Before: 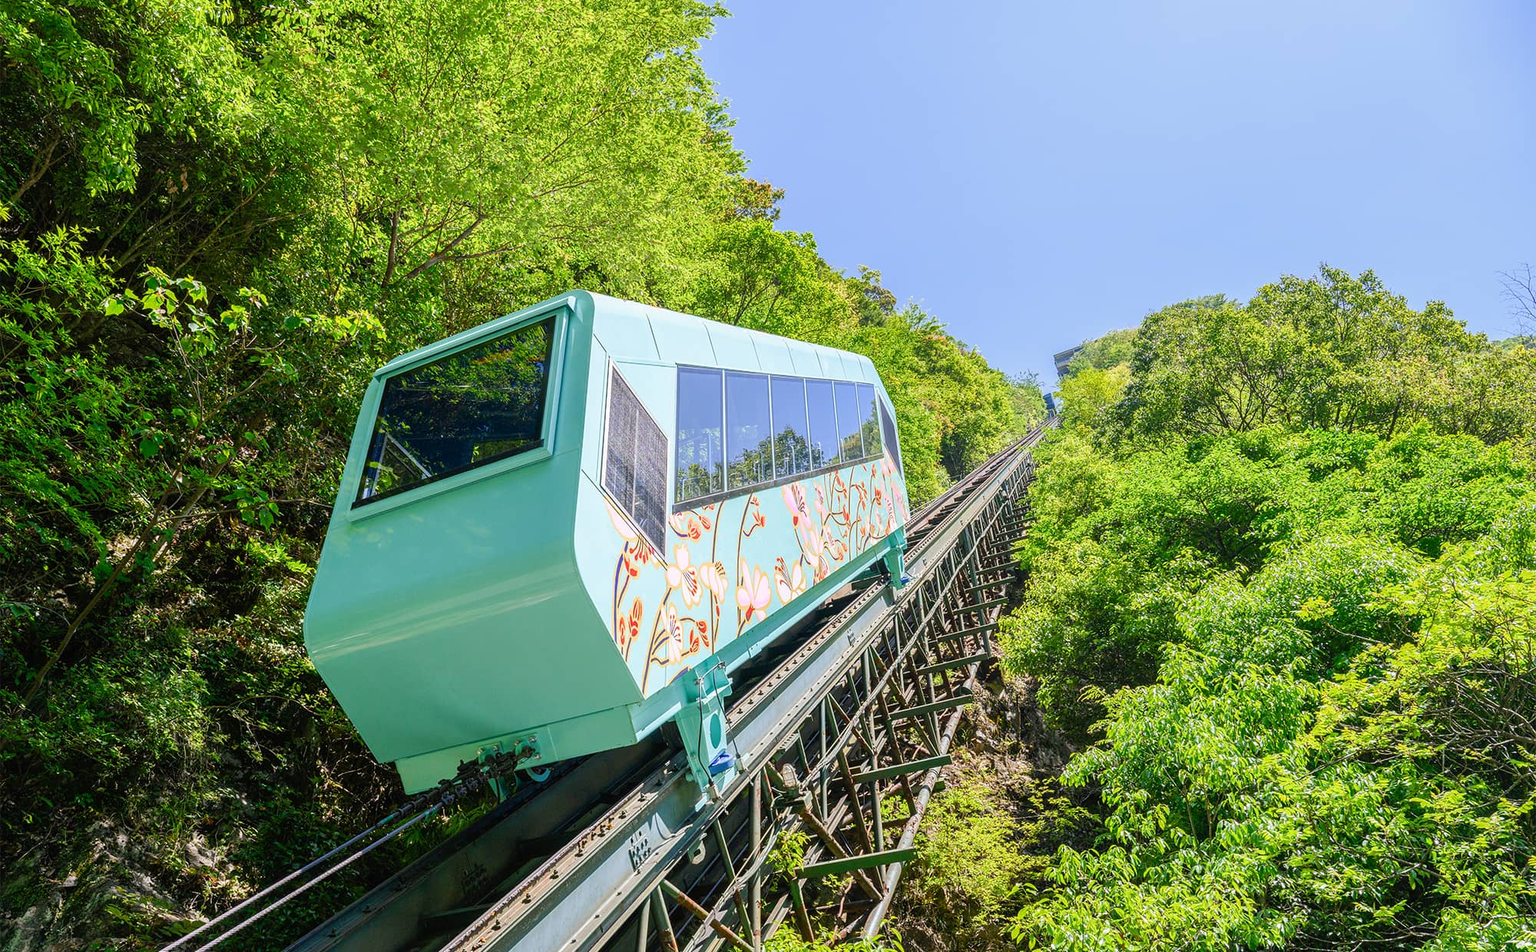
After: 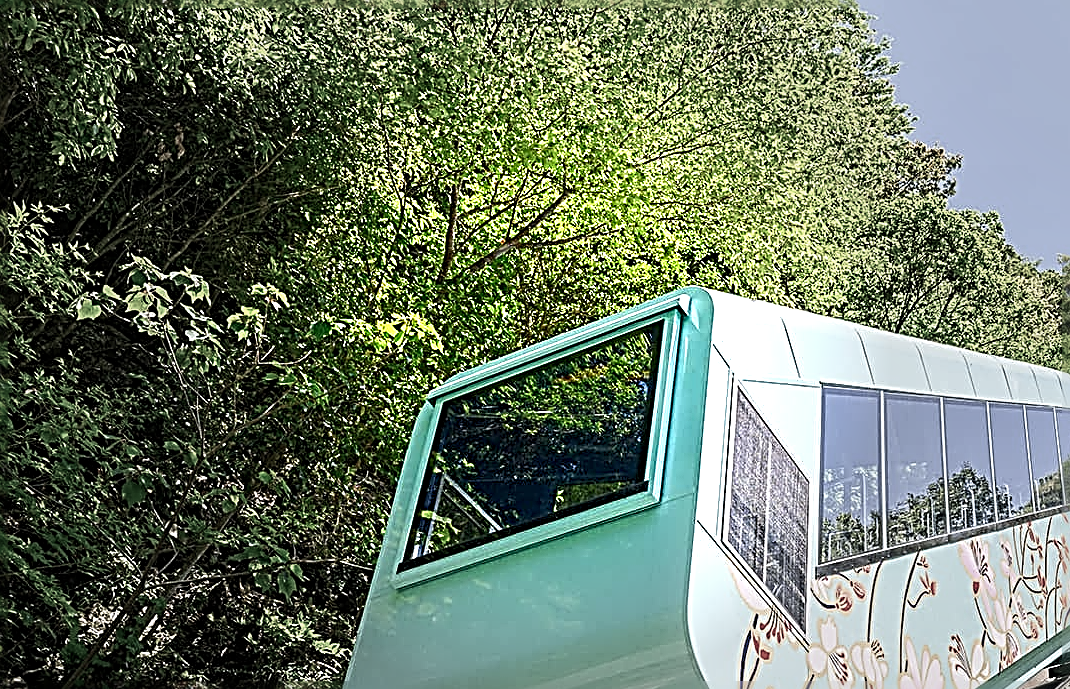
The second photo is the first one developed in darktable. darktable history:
crop and rotate: left 3.037%, top 7.437%, right 43.442%, bottom 36.943%
sharpen: radius 3.171, amount 1.718
levels: gray 50.88%
local contrast: highlights 107%, shadows 100%, detail 131%, midtone range 0.2
vignetting: fall-off start 31.08%, fall-off radius 35.49%, unbound false
tone equalizer: -8 EV 0.001 EV, -7 EV -0.002 EV, -6 EV 0.002 EV, -5 EV -0.031 EV, -4 EV -0.103 EV, -3 EV -0.165 EV, -2 EV 0.227 EV, -1 EV 0.713 EV, +0 EV 0.479 EV, mask exposure compensation -0.502 EV
